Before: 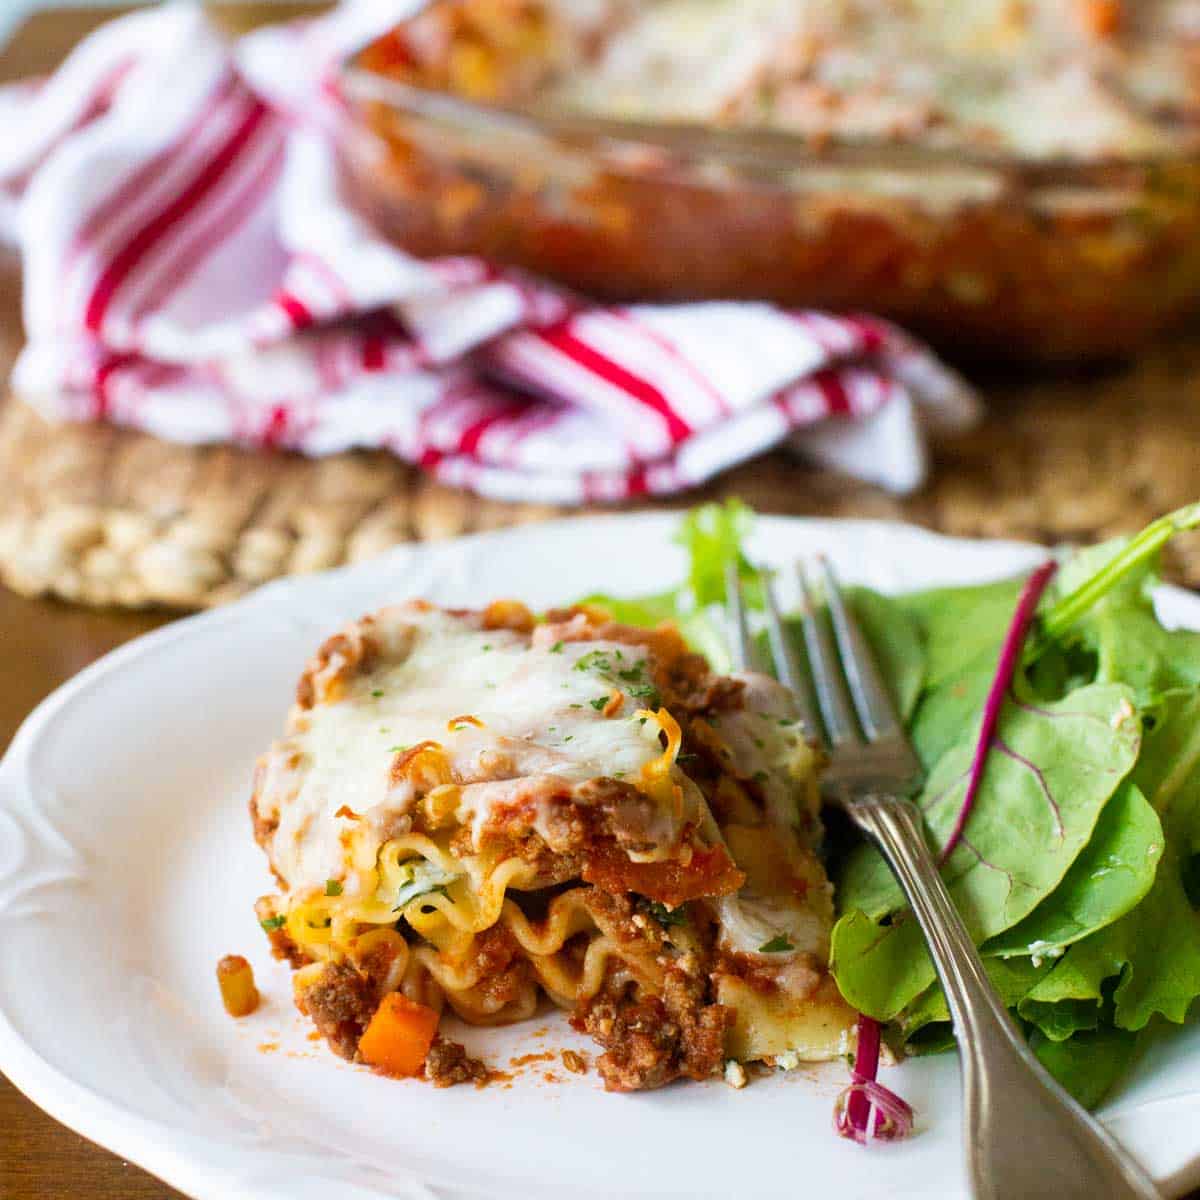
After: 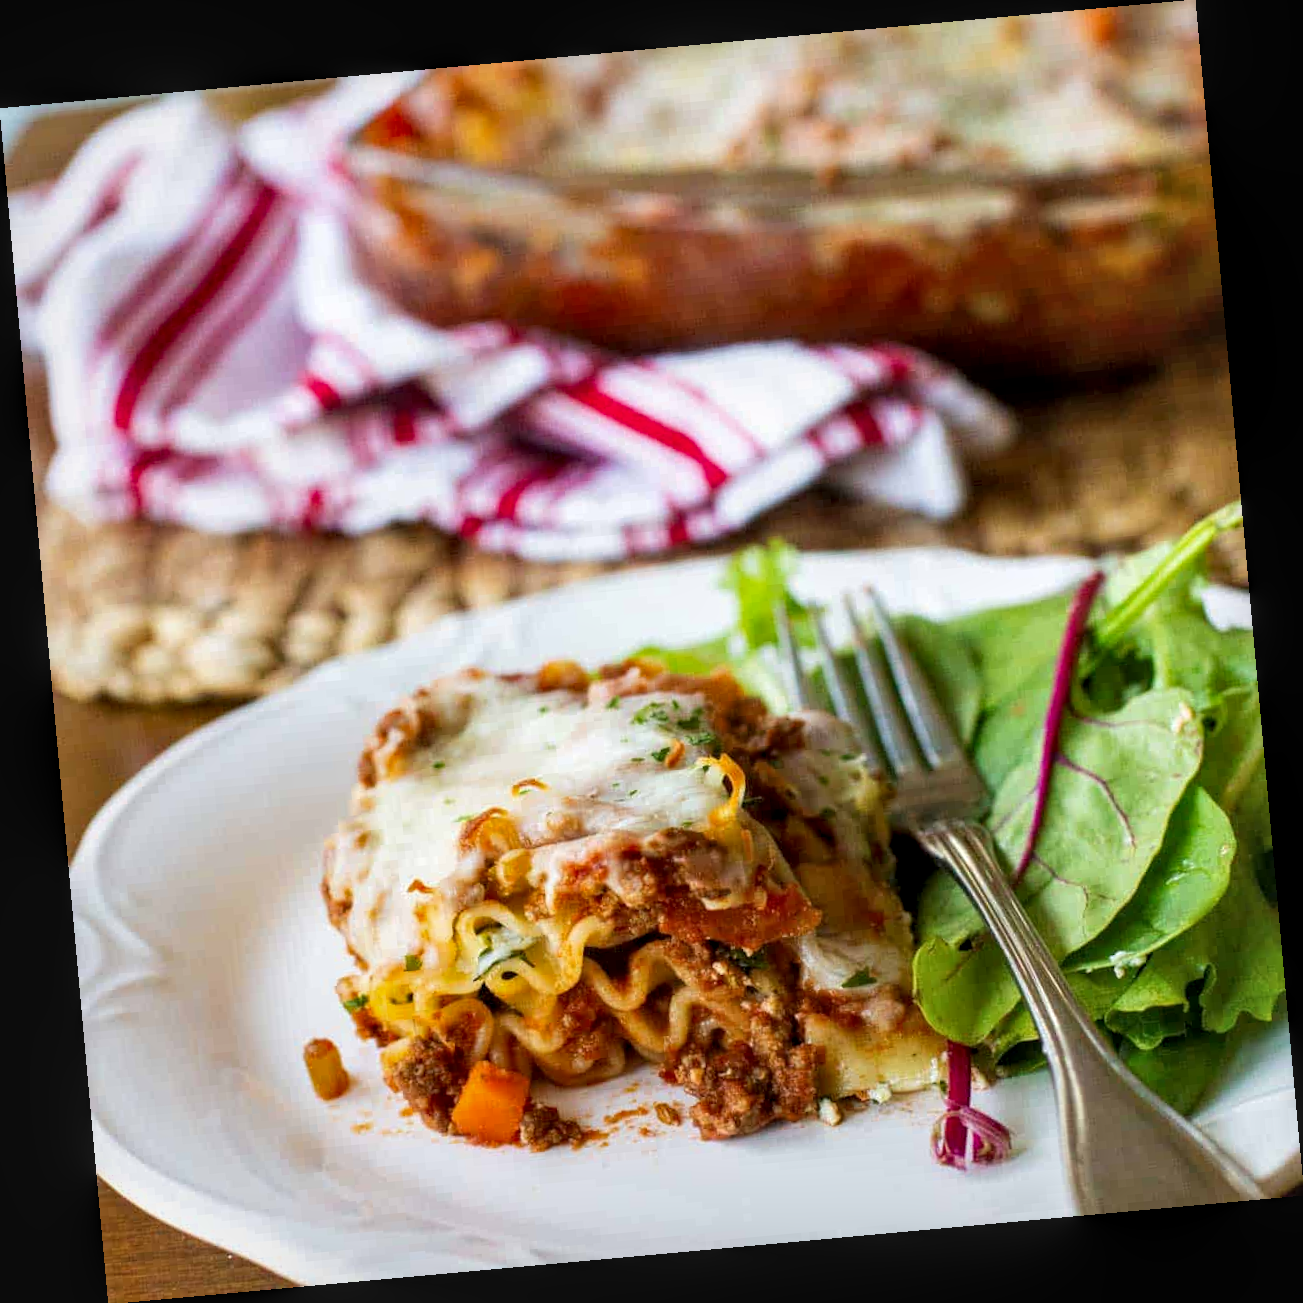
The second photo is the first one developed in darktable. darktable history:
rotate and perspective: rotation -5.2°, automatic cropping off
local contrast: detail 130%
